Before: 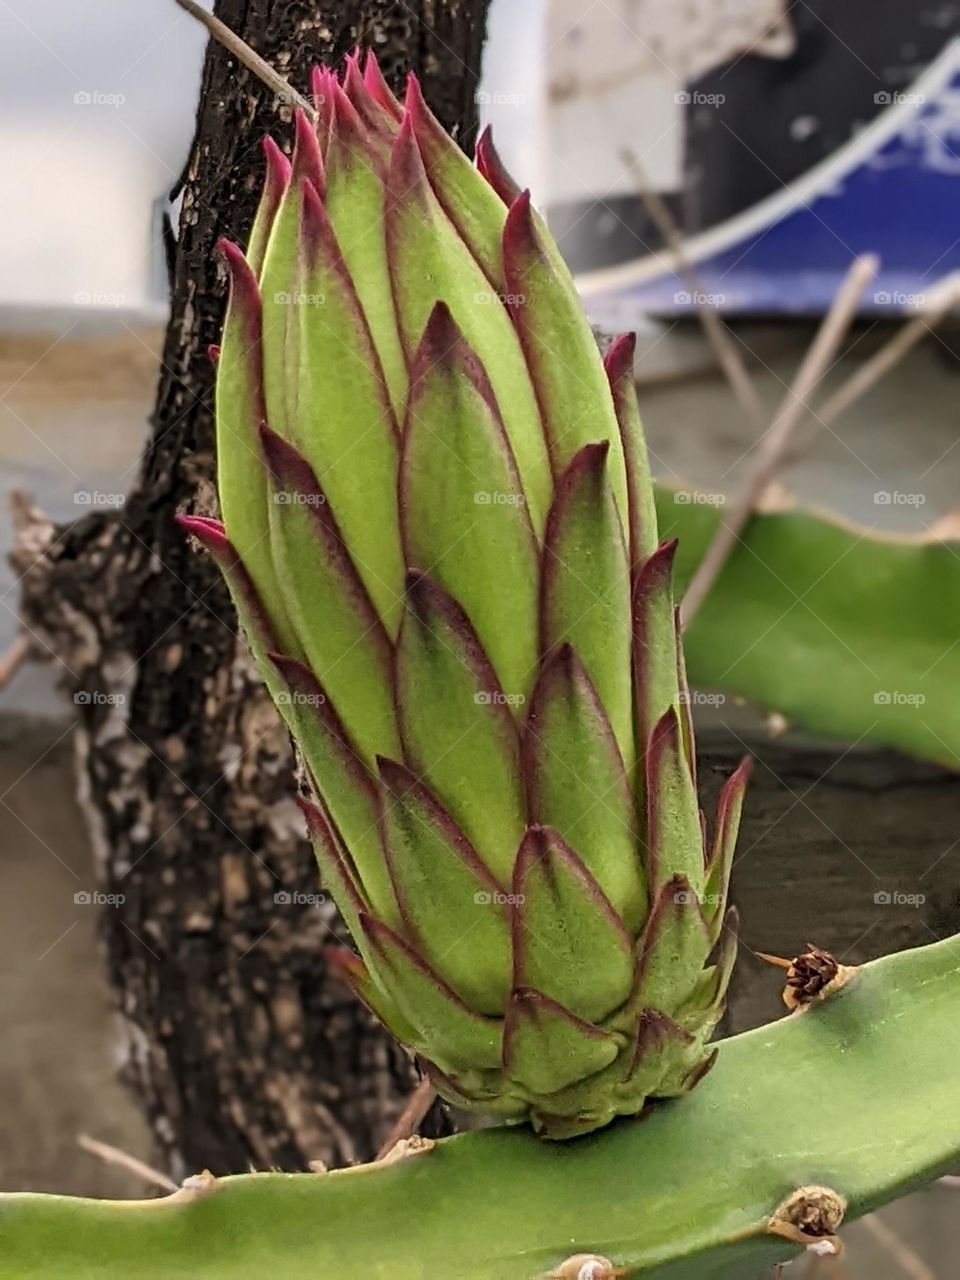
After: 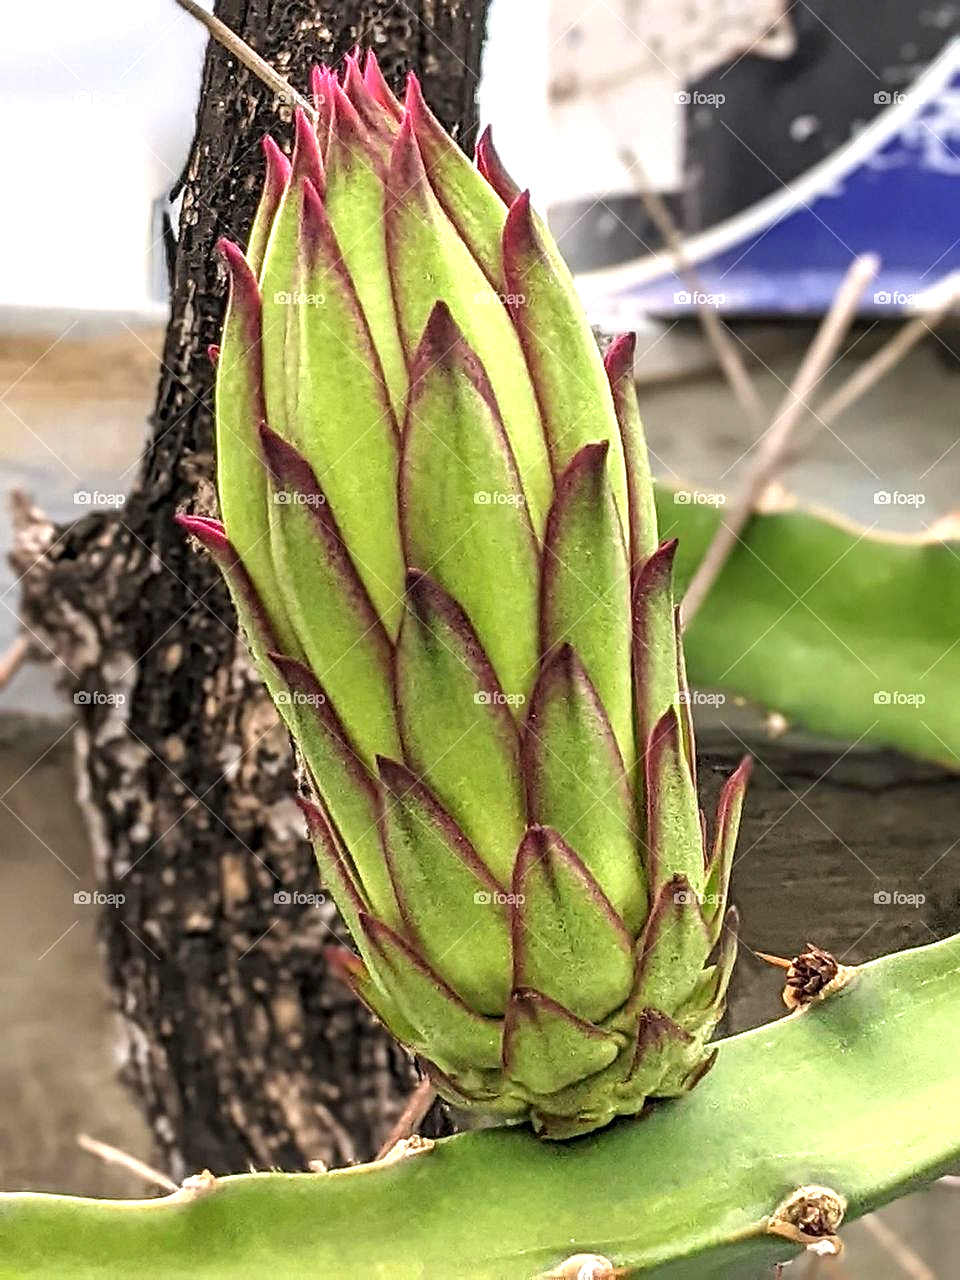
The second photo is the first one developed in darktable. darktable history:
exposure: black level correction 0, exposure 0.903 EV, compensate highlight preservation false
local contrast: on, module defaults
sharpen: amount 0.498
